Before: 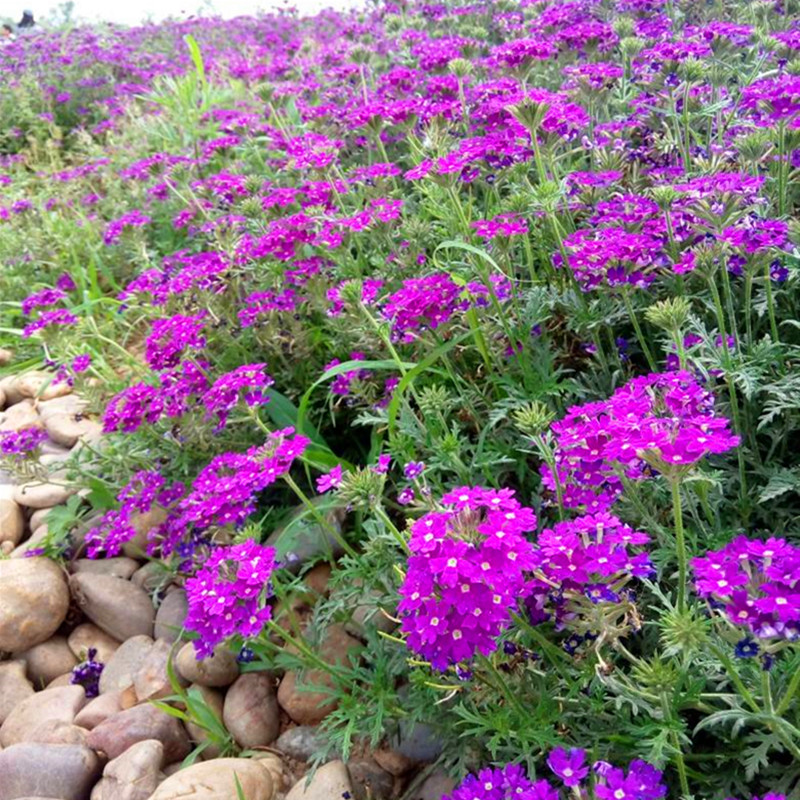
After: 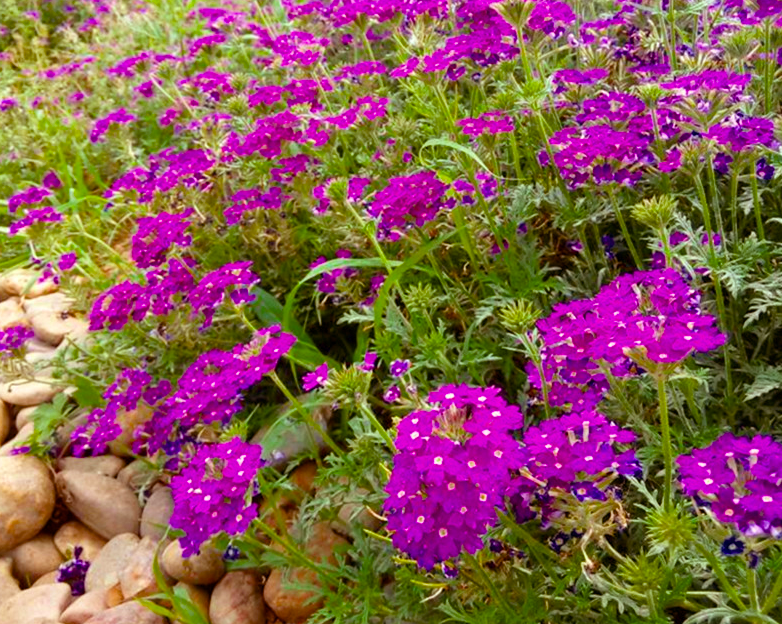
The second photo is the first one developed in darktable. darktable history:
crop and rotate: left 1.958%, top 12.813%, right 0.253%, bottom 9.112%
color balance rgb: power › luminance 9.89%, power › chroma 2.829%, power › hue 57.08°, perceptual saturation grading › global saturation 19.606%, global vibrance 0.857%, saturation formula JzAzBz (2021)
